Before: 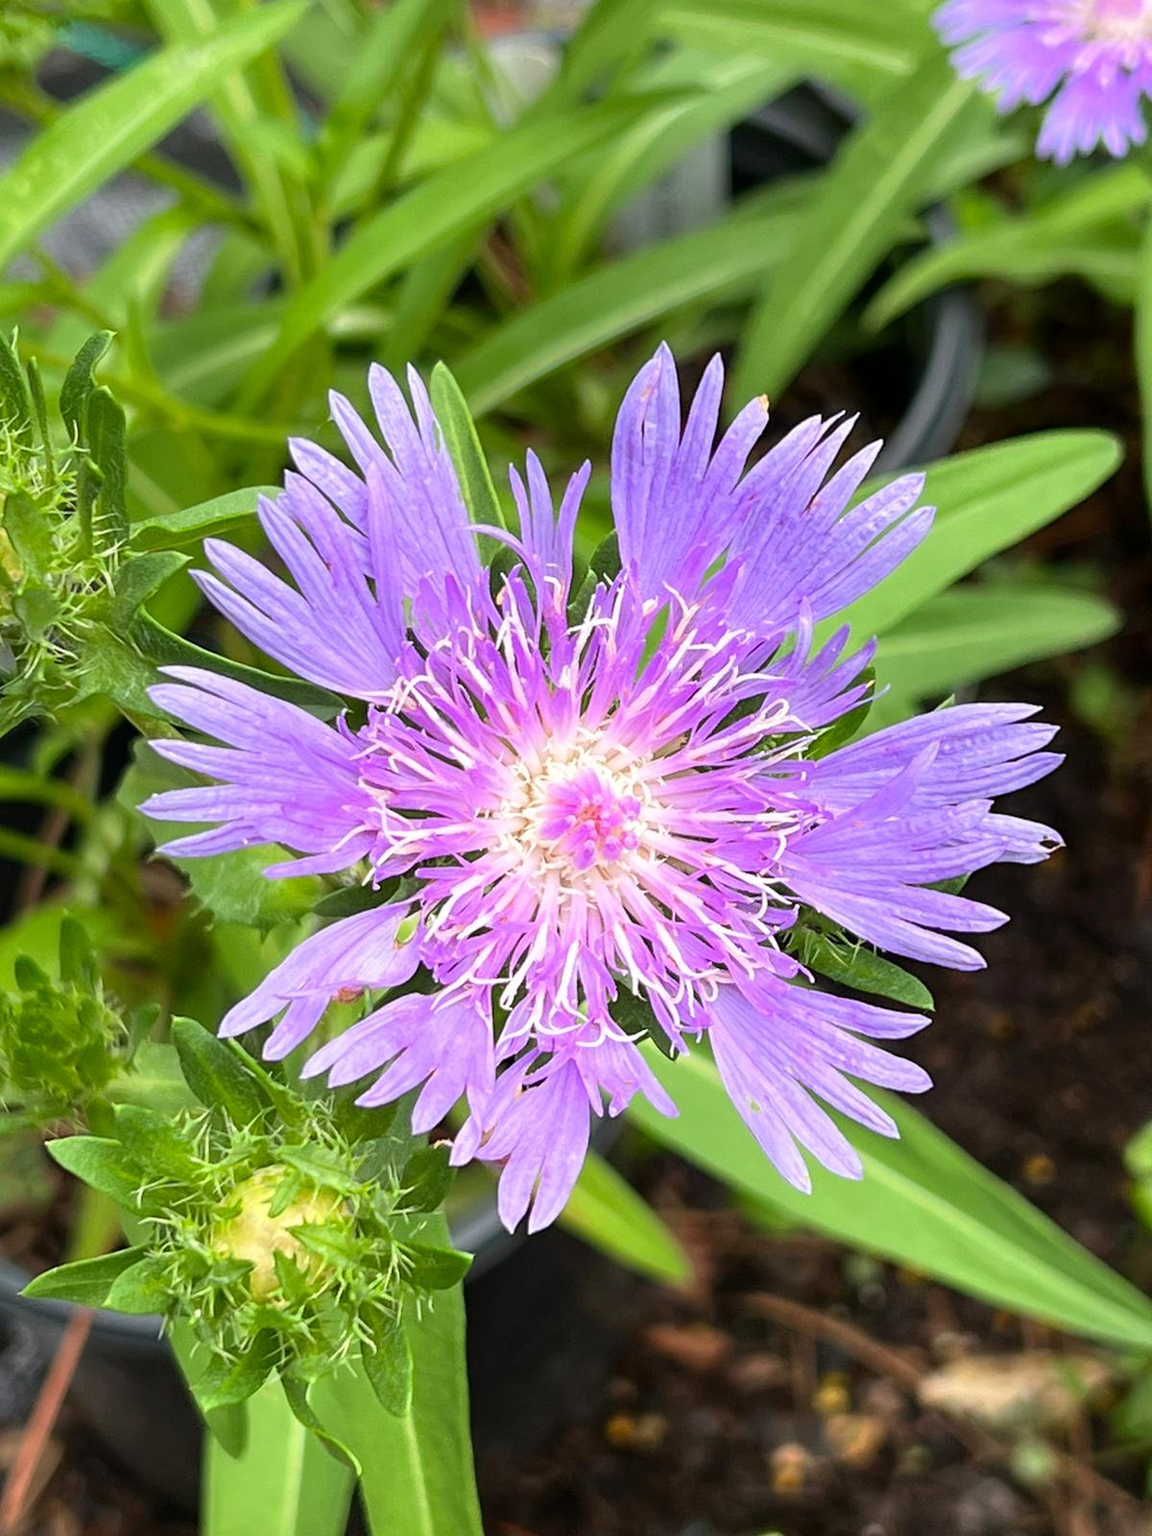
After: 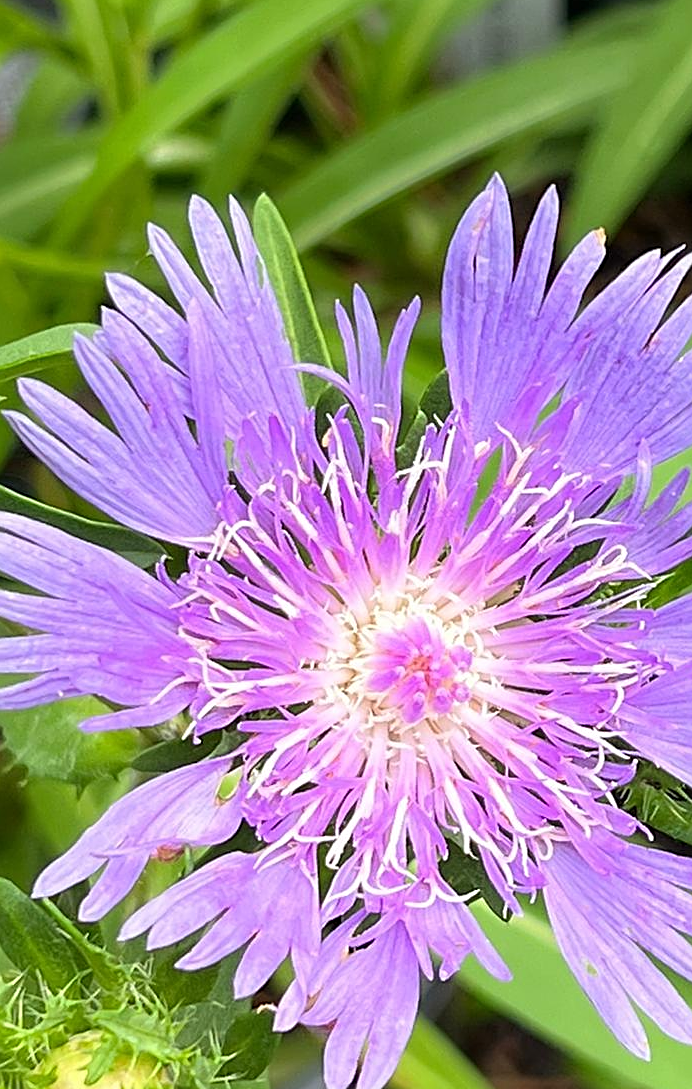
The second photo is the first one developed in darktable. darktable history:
sharpen: on, module defaults
crop: left 16.251%, top 11.474%, right 26.036%, bottom 20.458%
